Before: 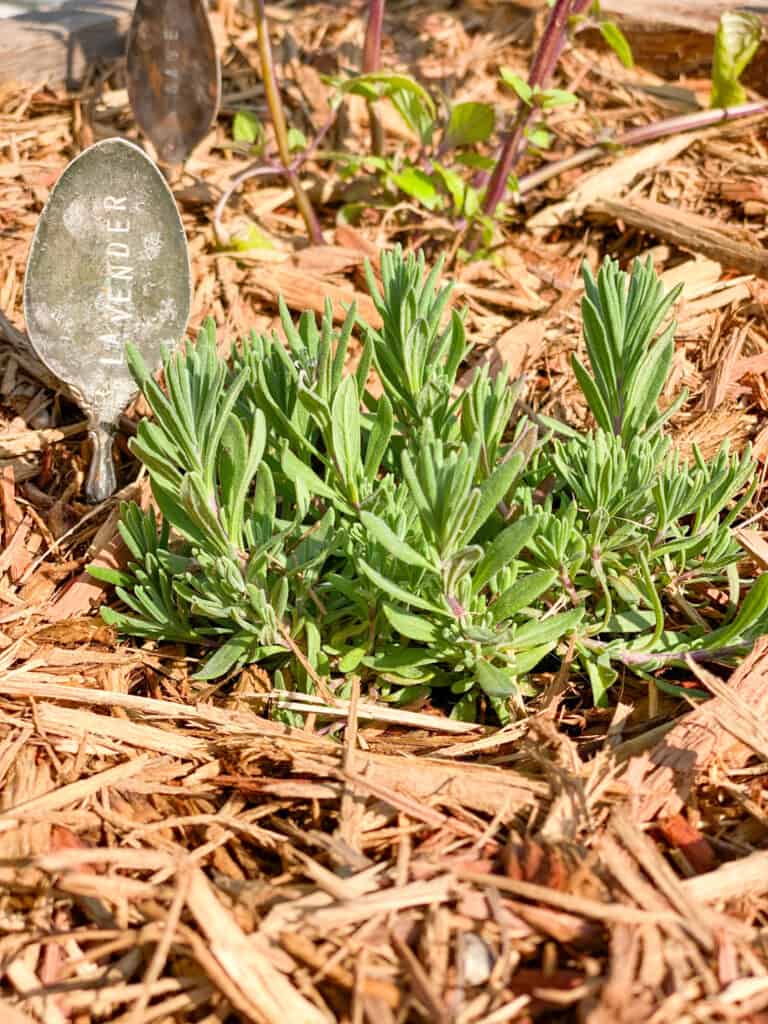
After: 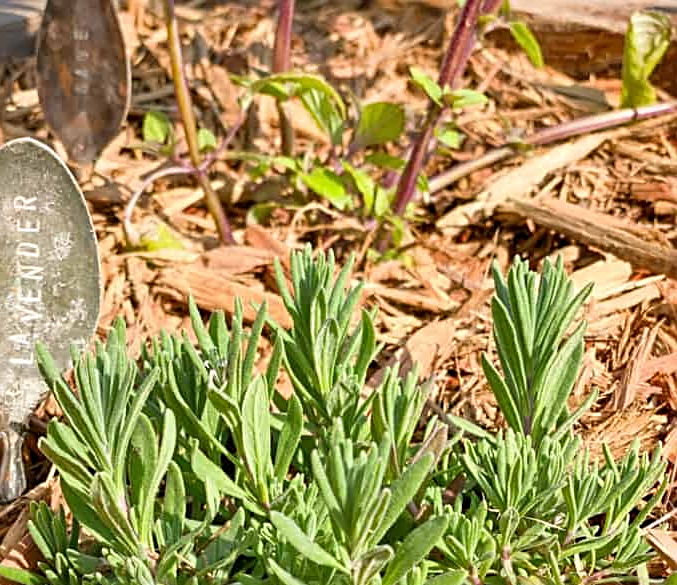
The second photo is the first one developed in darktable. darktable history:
crop and rotate: left 11.812%, bottom 42.776%
sharpen: radius 2.767
